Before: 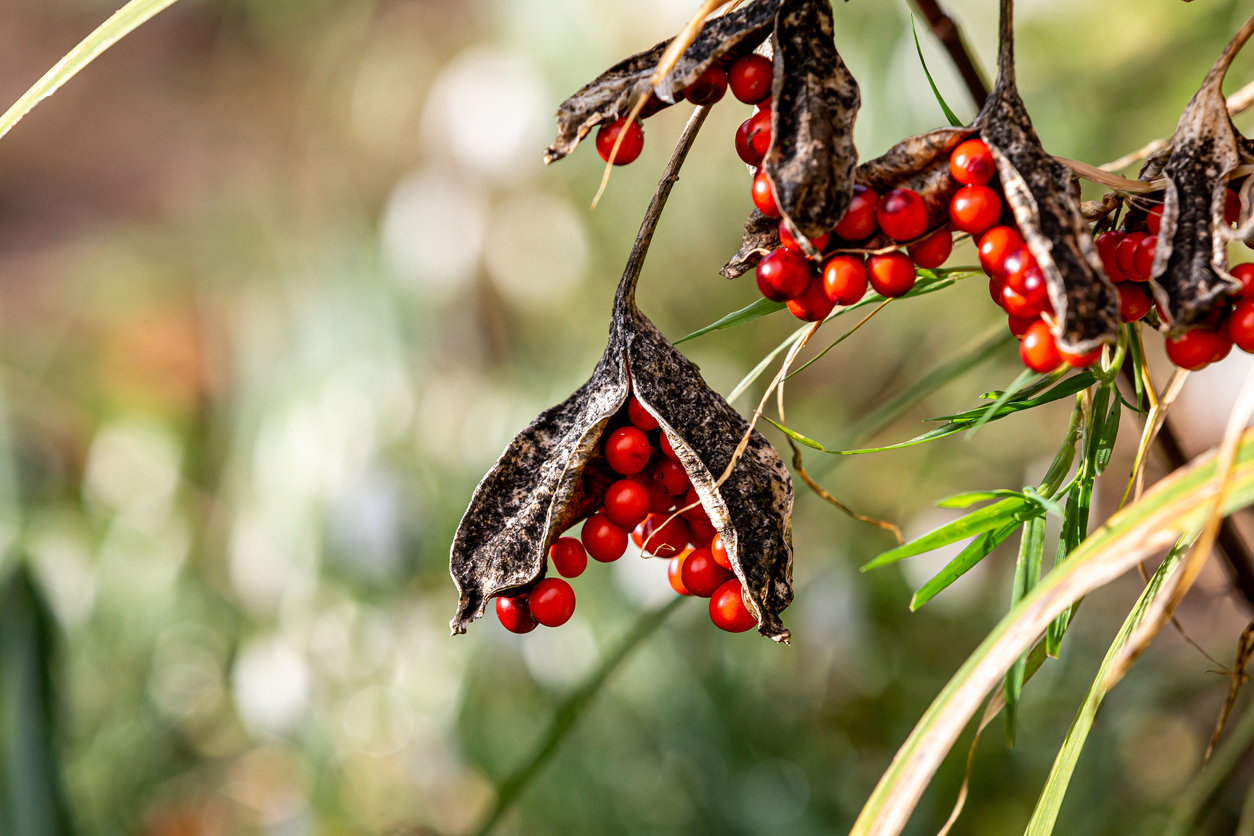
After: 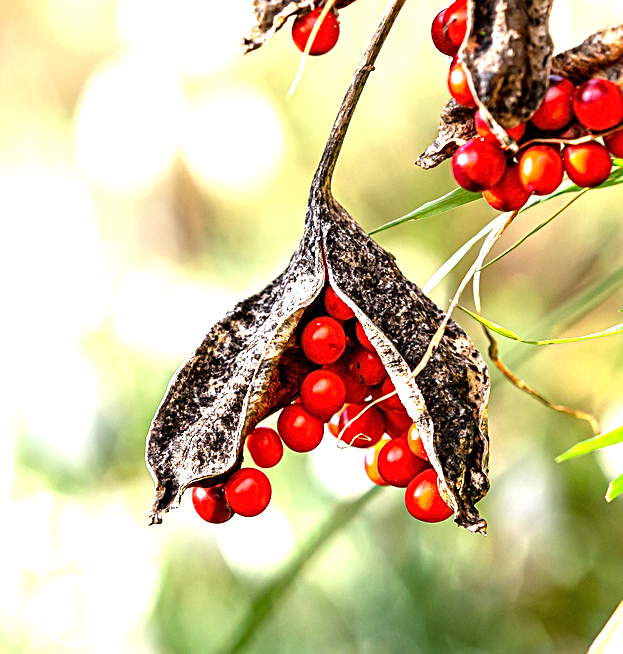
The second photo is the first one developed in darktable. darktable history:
sharpen: amount 0.495
crop and rotate: angle 0.022°, left 24.228%, top 13.207%, right 25.995%, bottom 8.492%
exposure: black level correction 0, exposure 1.444 EV, compensate highlight preservation false
